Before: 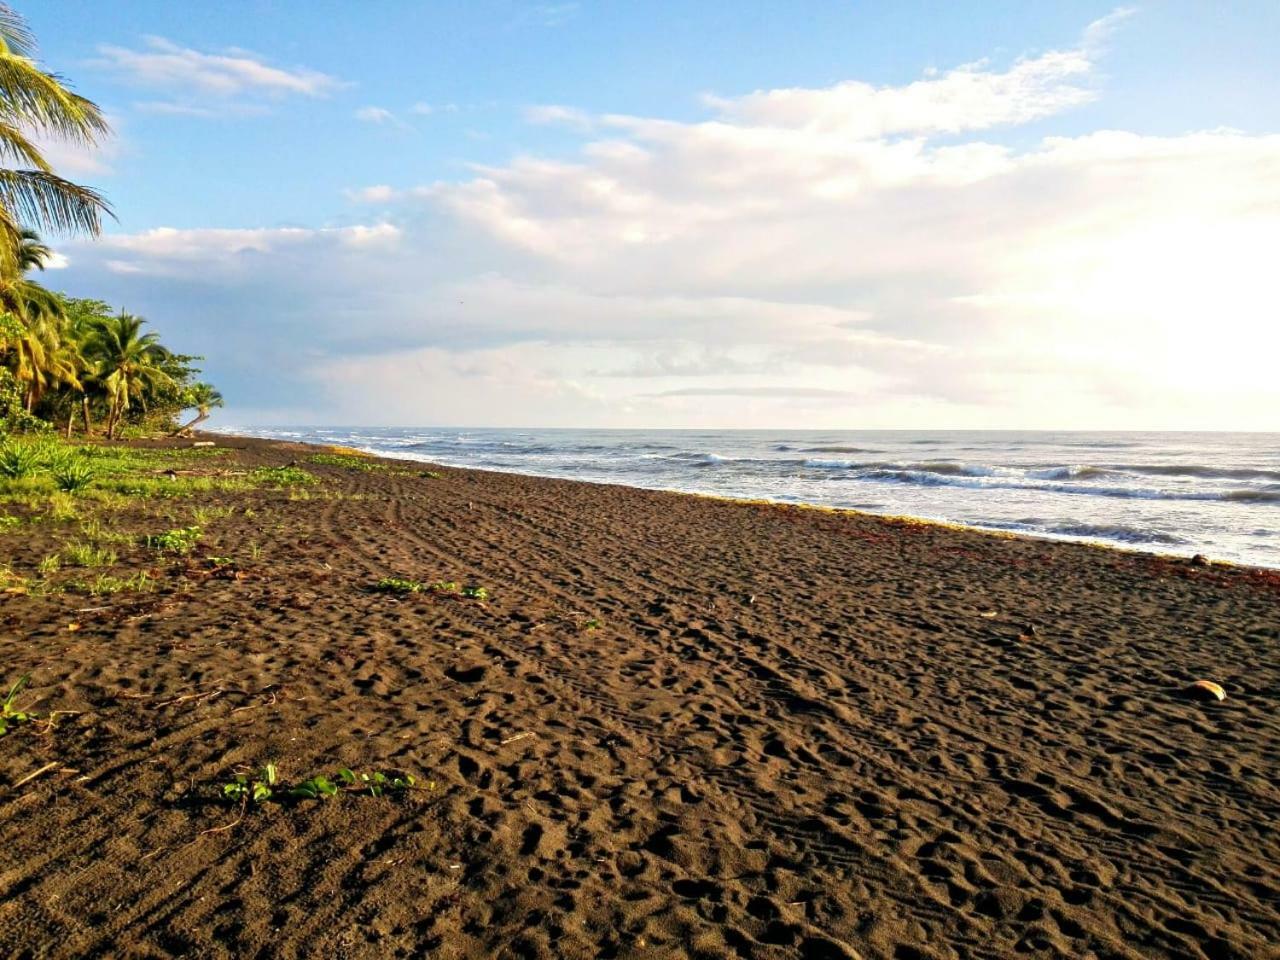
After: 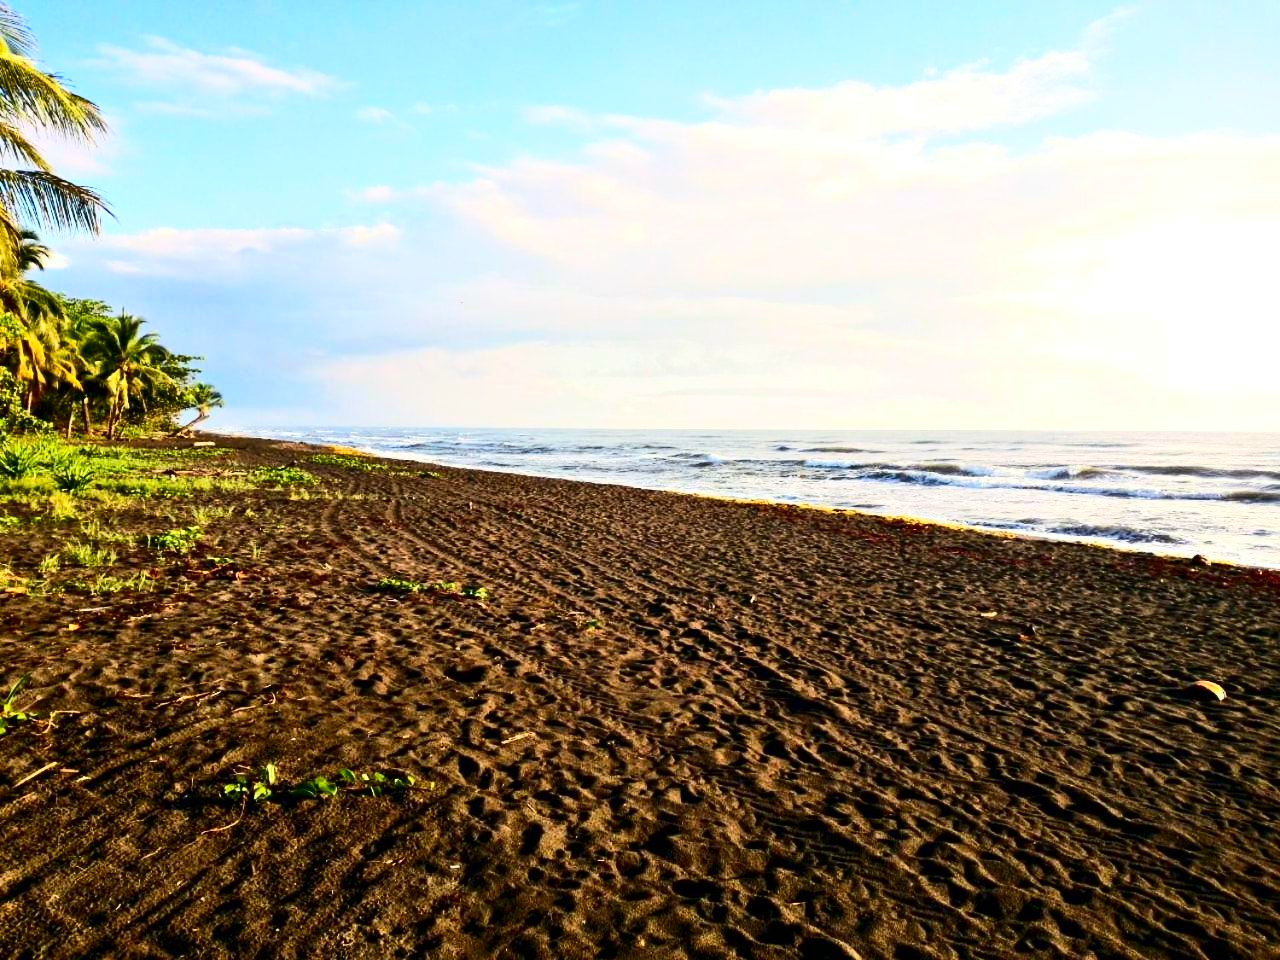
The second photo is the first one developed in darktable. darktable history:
contrast brightness saturation: contrast 0.399, brightness 0.054, saturation 0.254
